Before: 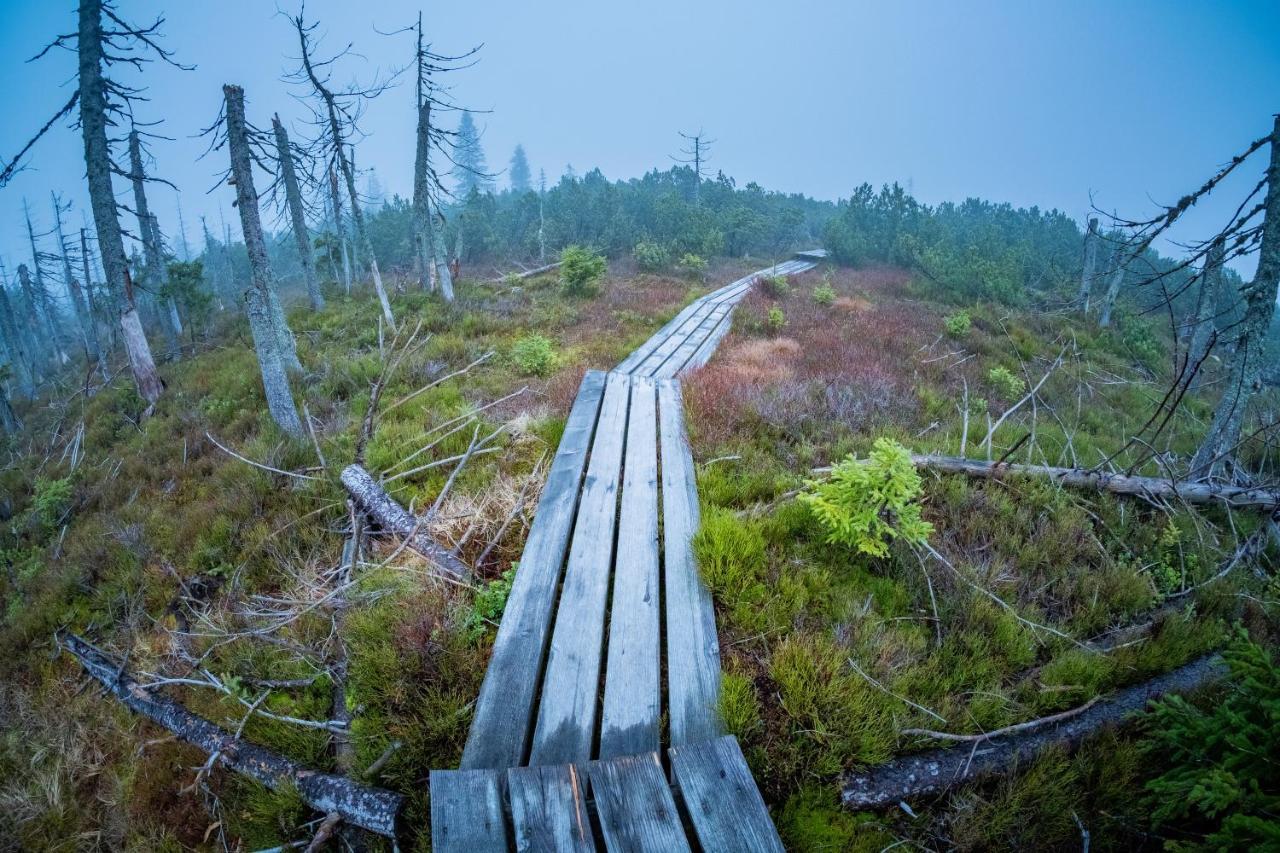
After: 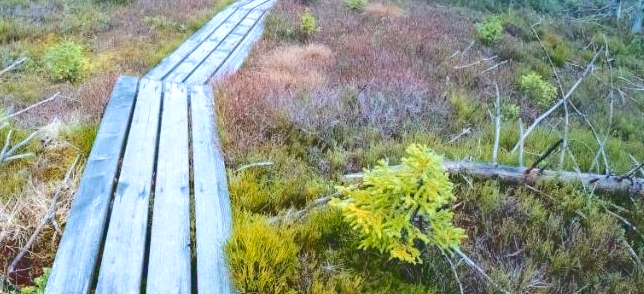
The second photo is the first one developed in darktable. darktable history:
base curve: curves: ch0 [(0, 0.024) (0.055, 0.065) (0.121, 0.166) (0.236, 0.319) (0.693, 0.726) (1, 1)]
crop: left 36.64%, top 34.545%, right 12.982%, bottom 30.947%
color zones: curves: ch1 [(0, 0.455) (0.063, 0.455) (0.286, 0.495) (0.429, 0.5) (0.571, 0.5) (0.714, 0.5) (0.857, 0.5) (1, 0.455)]; ch2 [(0, 0.532) (0.063, 0.521) (0.233, 0.447) (0.429, 0.489) (0.571, 0.5) (0.714, 0.5) (0.857, 0.5) (1, 0.532)], mix 38.29%
tone equalizer: -8 EV -0.447 EV, -7 EV -0.395 EV, -6 EV -0.336 EV, -5 EV -0.2 EV, -3 EV 0.219 EV, -2 EV 0.332 EV, -1 EV 0.414 EV, +0 EV 0.391 EV
